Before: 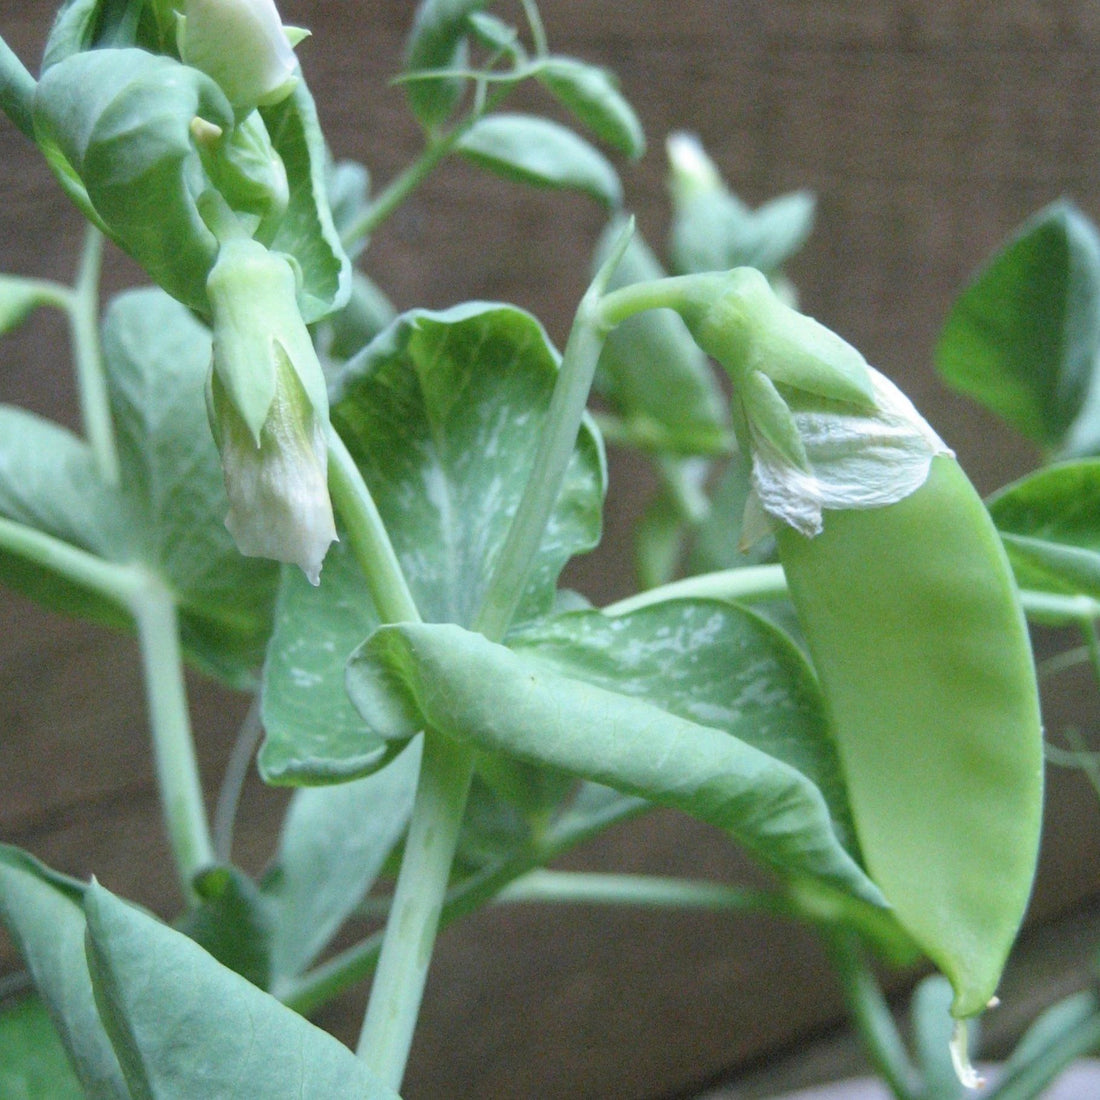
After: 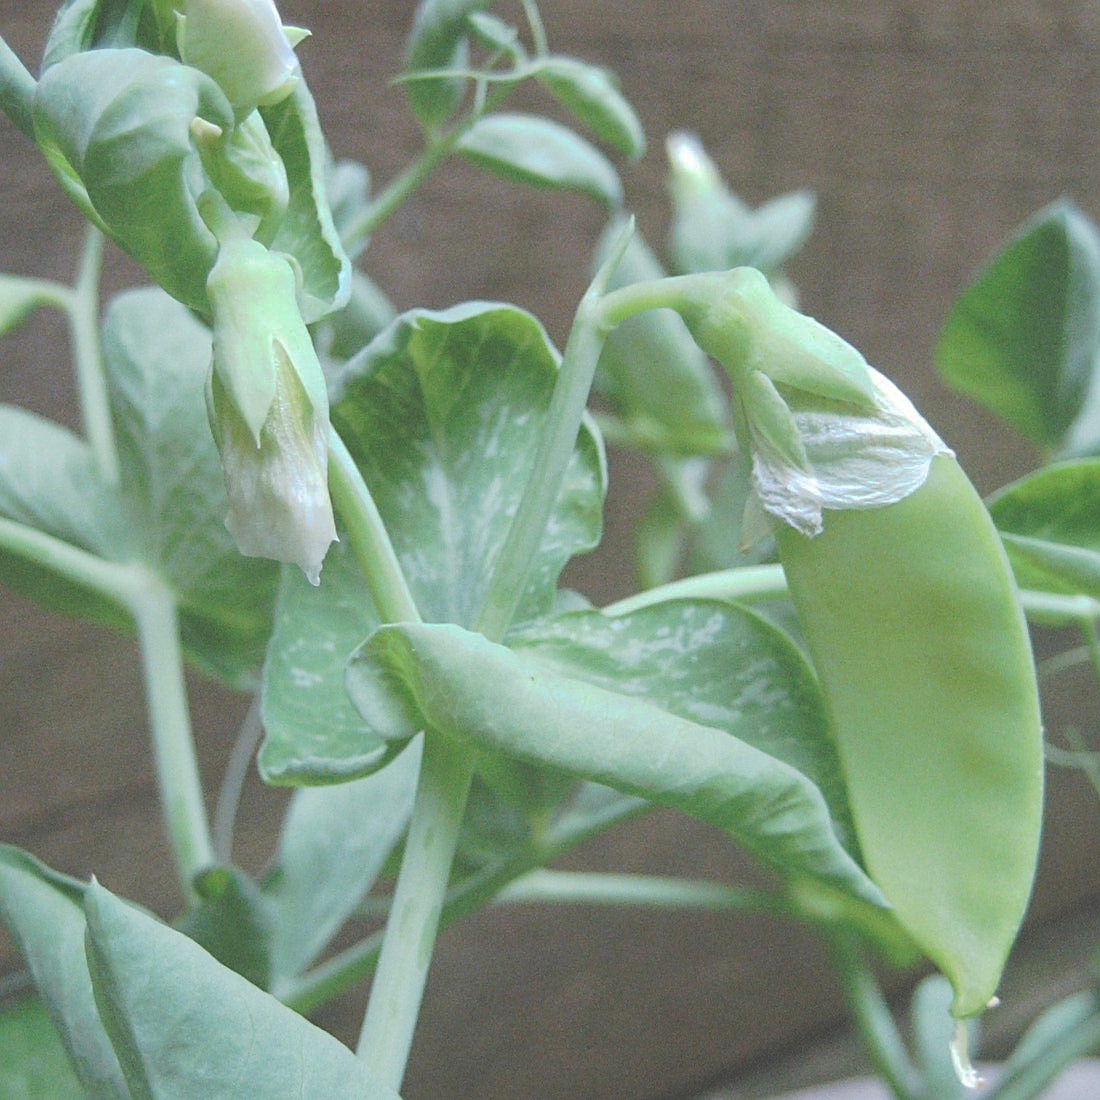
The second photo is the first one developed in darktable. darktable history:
tone curve: curves: ch0 [(0, 0) (0.003, 0.277) (0.011, 0.277) (0.025, 0.279) (0.044, 0.282) (0.069, 0.286) (0.1, 0.289) (0.136, 0.294) (0.177, 0.318) (0.224, 0.345) (0.277, 0.379) (0.335, 0.425) (0.399, 0.481) (0.468, 0.542) (0.543, 0.594) (0.623, 0.662) (0.709, 0.731) (0.801, 0.792) (0.898, 0.851) (1, 1)], preserve colors none
sharpen: on, module defaults
white balance: red 1, blue 1
